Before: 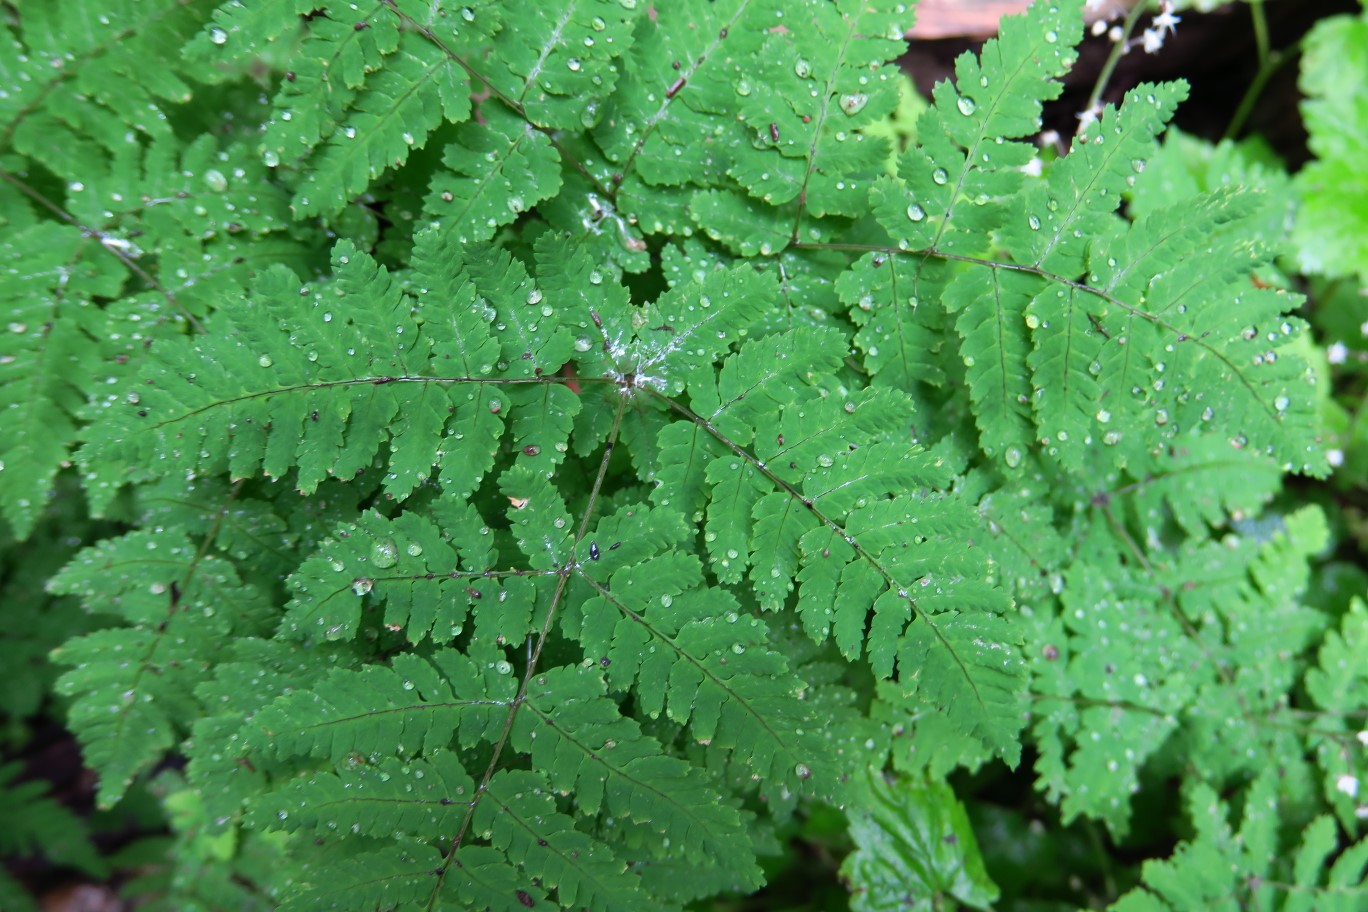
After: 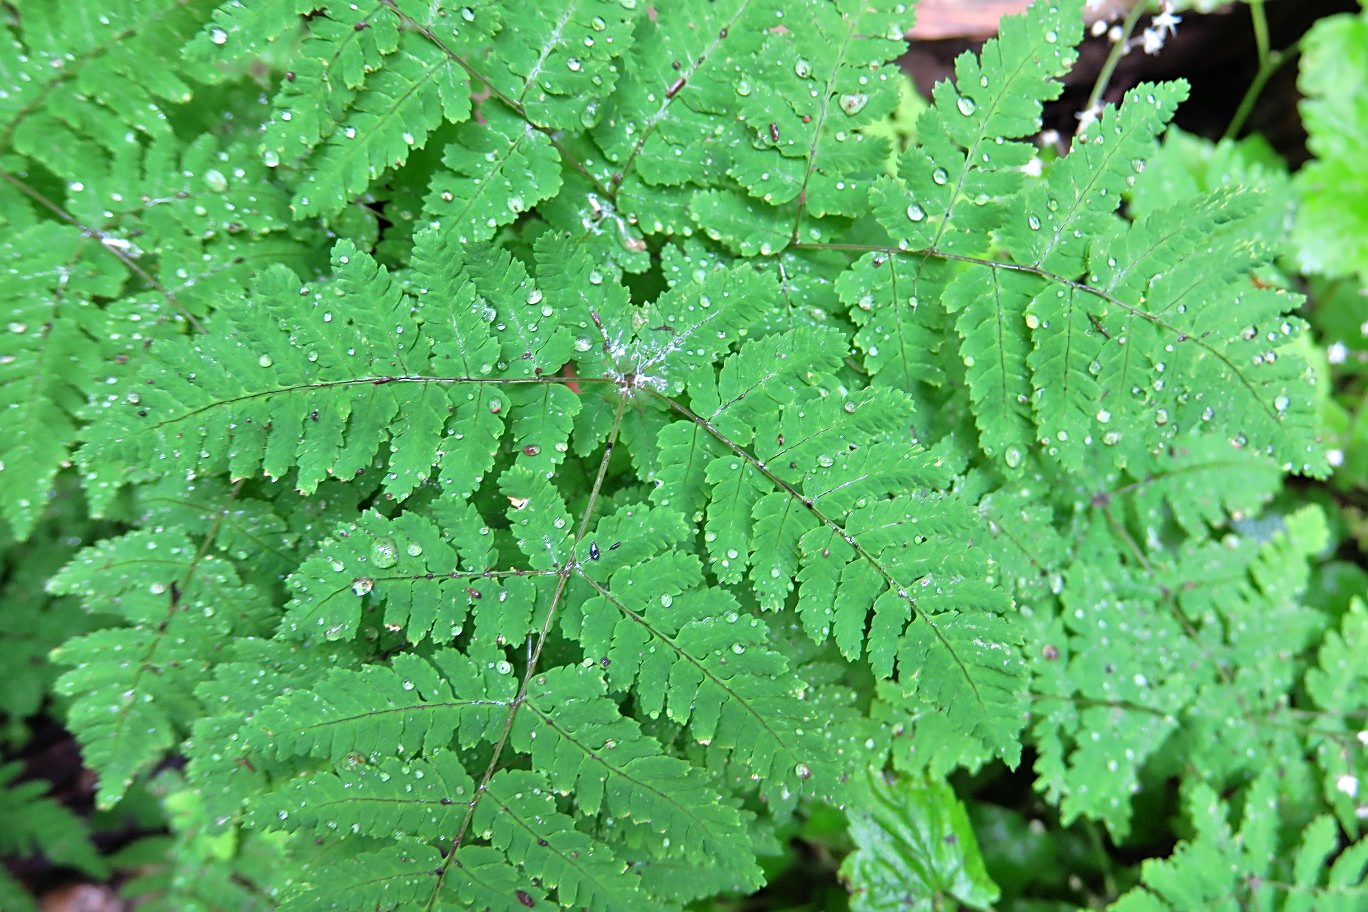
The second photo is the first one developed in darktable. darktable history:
sharpen: on, module defaults
tone equalizer: -7 EV 0.148 EV, -6 EV 0.583 EV, -5 EV 1.13 EV, -4 EV 1.29 EV, -3 EV 1.14 EV, -2 EV 0.6 EV, -1 EV 0.168 EV, mask exposure compensation -0.503 EV
